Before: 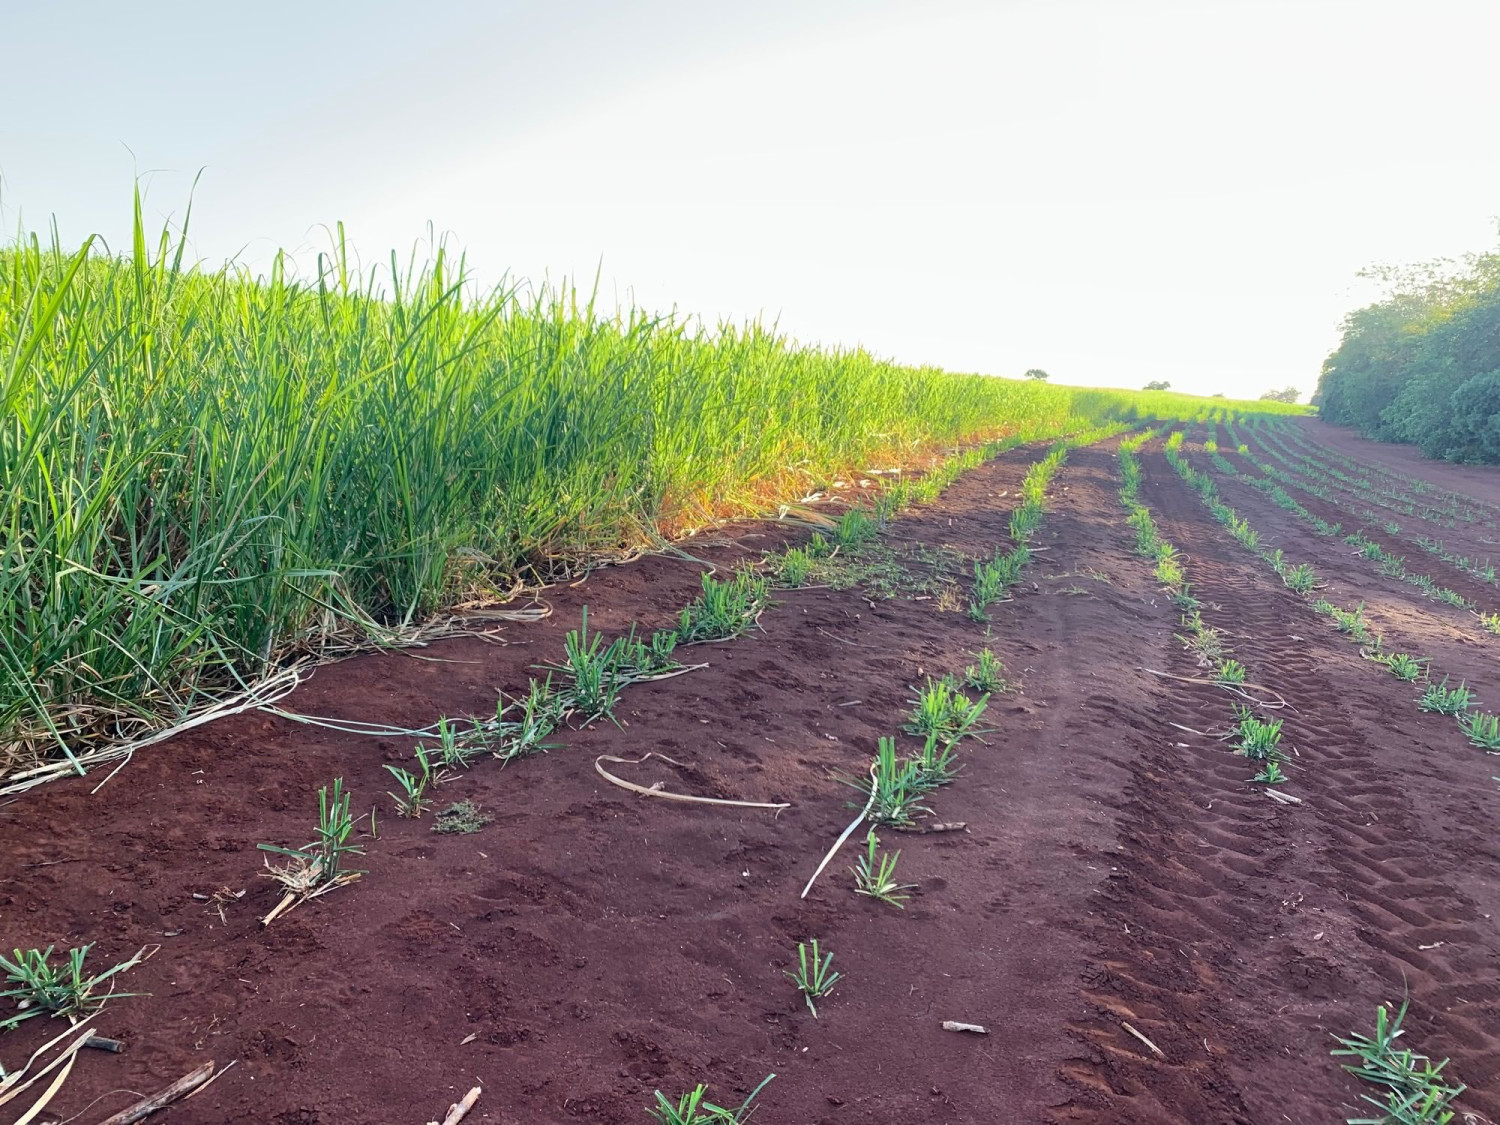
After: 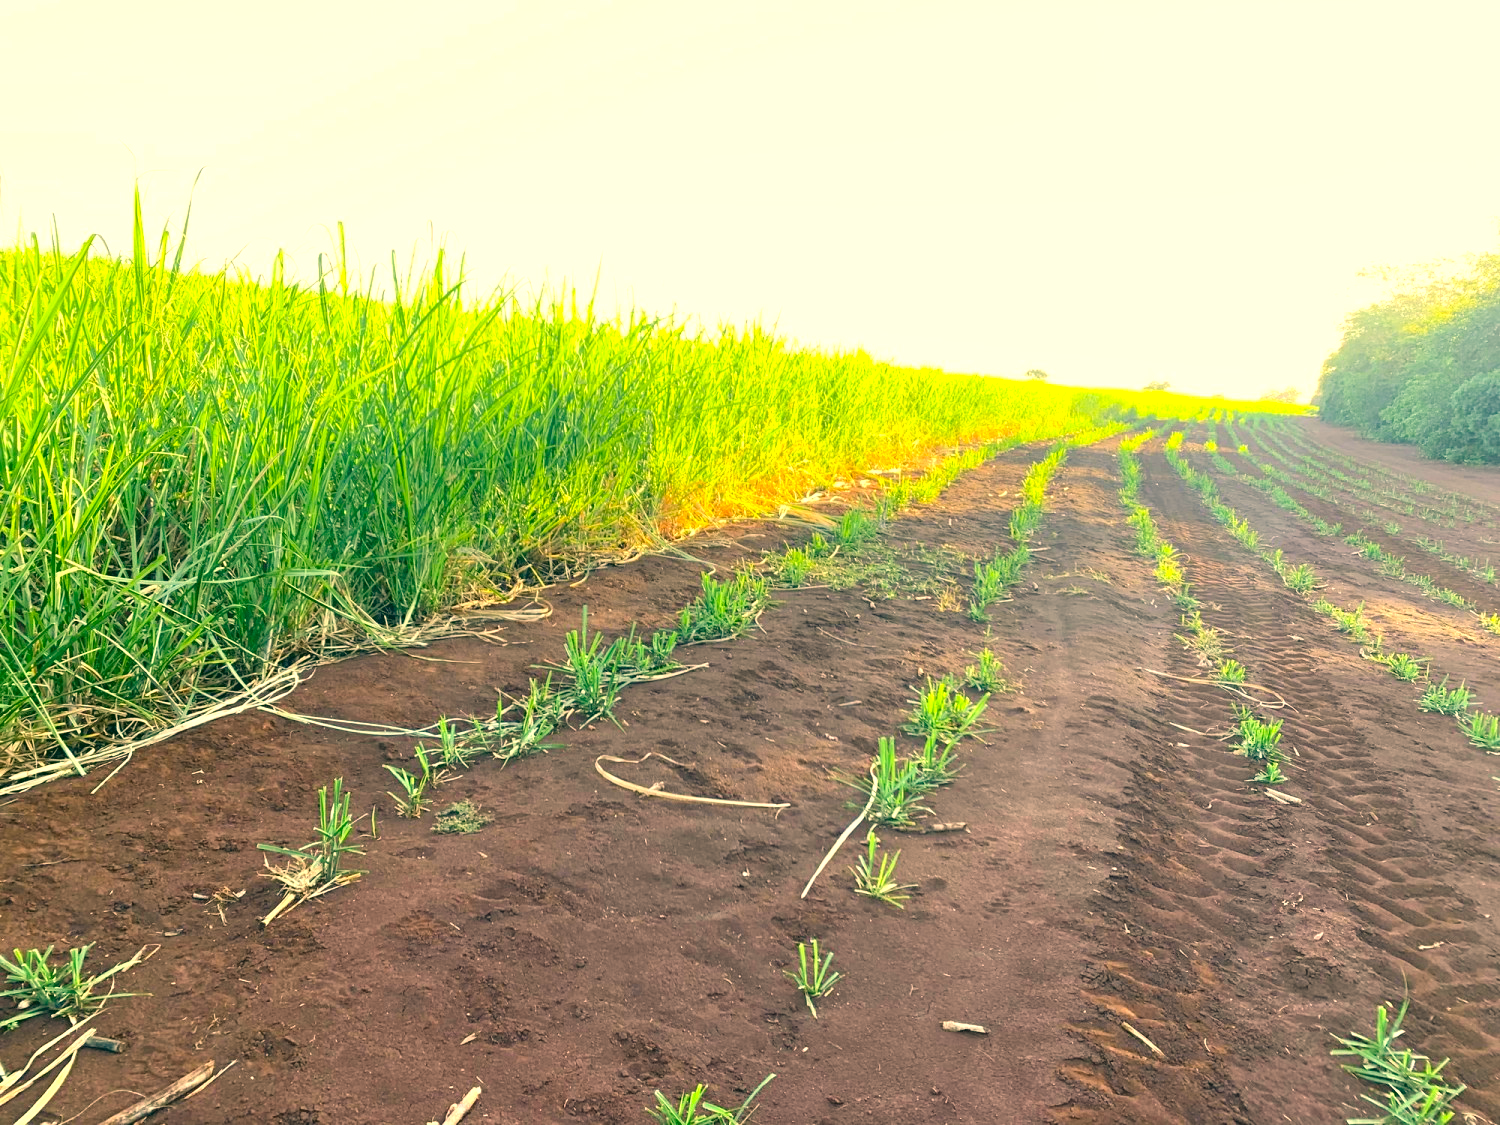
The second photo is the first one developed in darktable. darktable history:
color correction: highlights a* 5.62, highlights b* 33.57, shadows a* -25.86, shadows b* 4.02
exposure: black level correction 0.001, exposure 0.955 EV, compensate exposure bias true, compensate highlight preservation false
contrast brightness saturation: contrast -0.1, brightness 0.05, saturation 0.08
